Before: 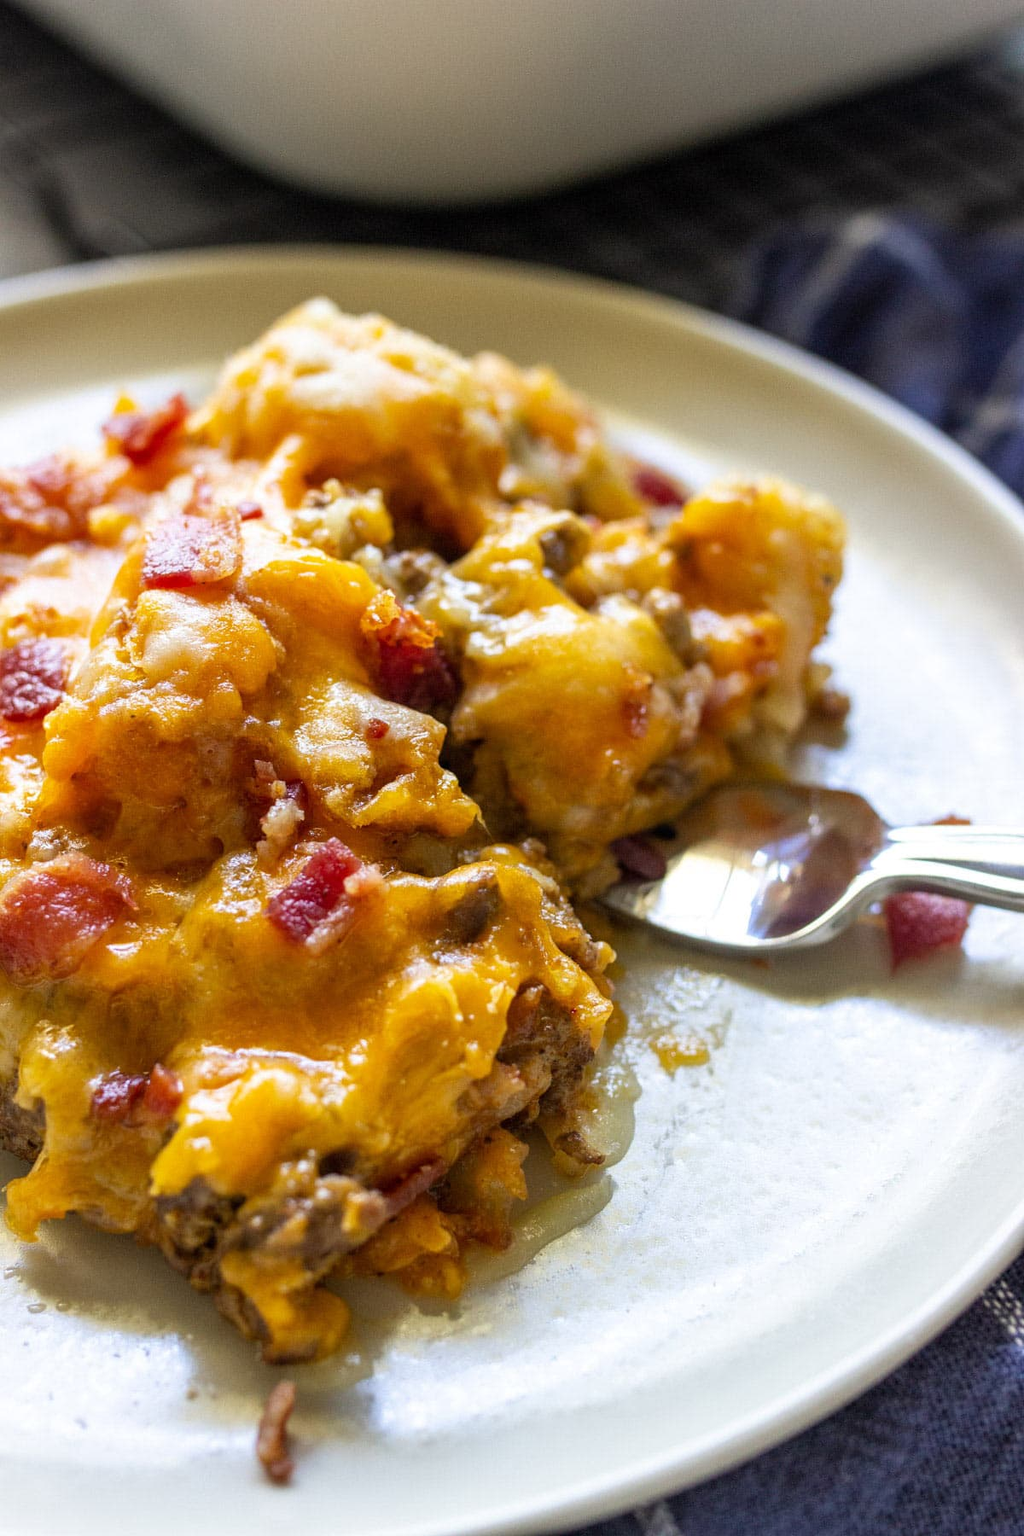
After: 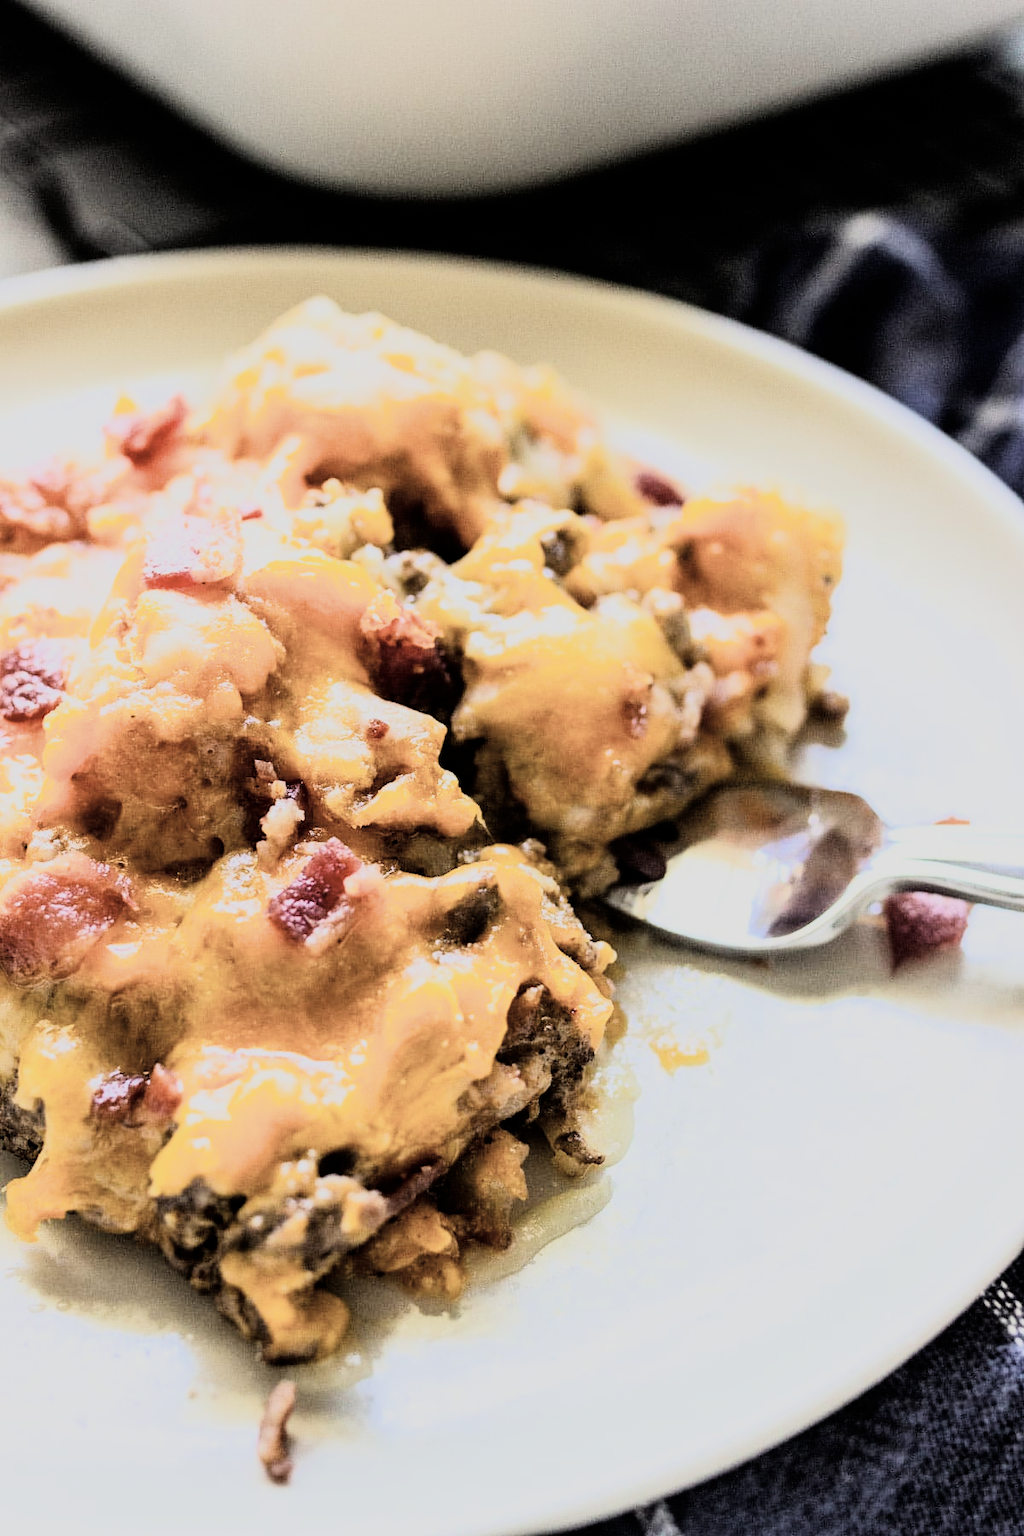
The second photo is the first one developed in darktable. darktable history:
filmic rgb: hardness 4.17
rgb curve: curves: ch0 [(0, 0) (0.21, 0.15) (0.24, 0.21) (0.5, 0.75) (0.75, 0.96) (0.89, 0.99) (1, 1)]; ch1 [(0, 0.02) (0.21, 0.13) (0.25, 0.2) (0.5, 0.67) (0.75, 0.9) (0.89, 0.97) (1, 1)]; ch2 [(0, 0.02) (0.21, 0.13) (0.25, 0.2) (0.5, 0.67) (0.75, 0.9) (0.89, 0.97) (1, 1)], compensate middle gray true
contrast brightness saturation: contrast 0.1, saturation -0.36
